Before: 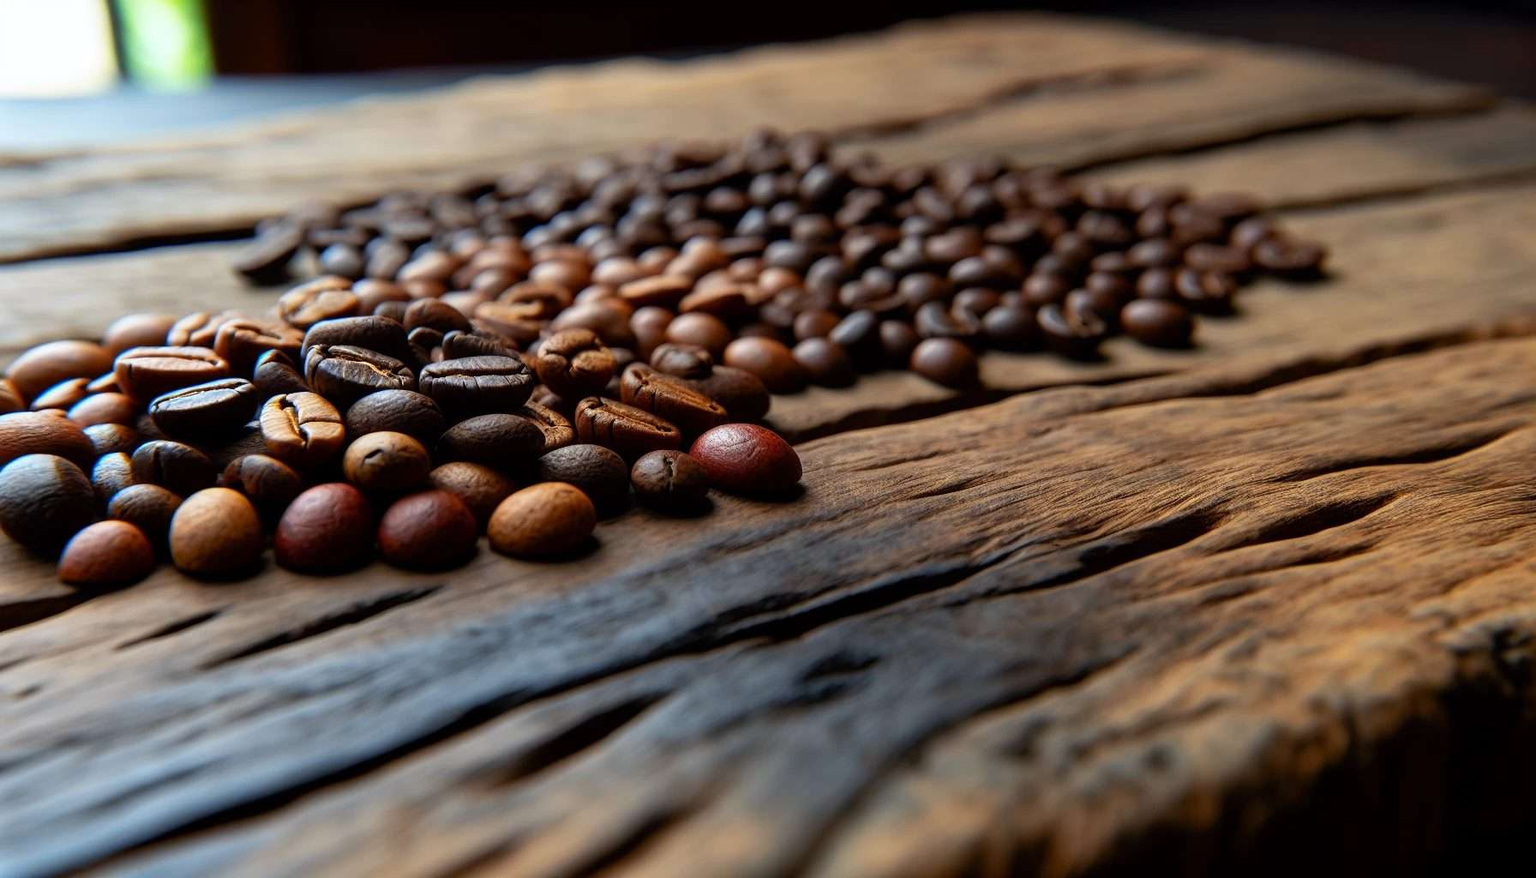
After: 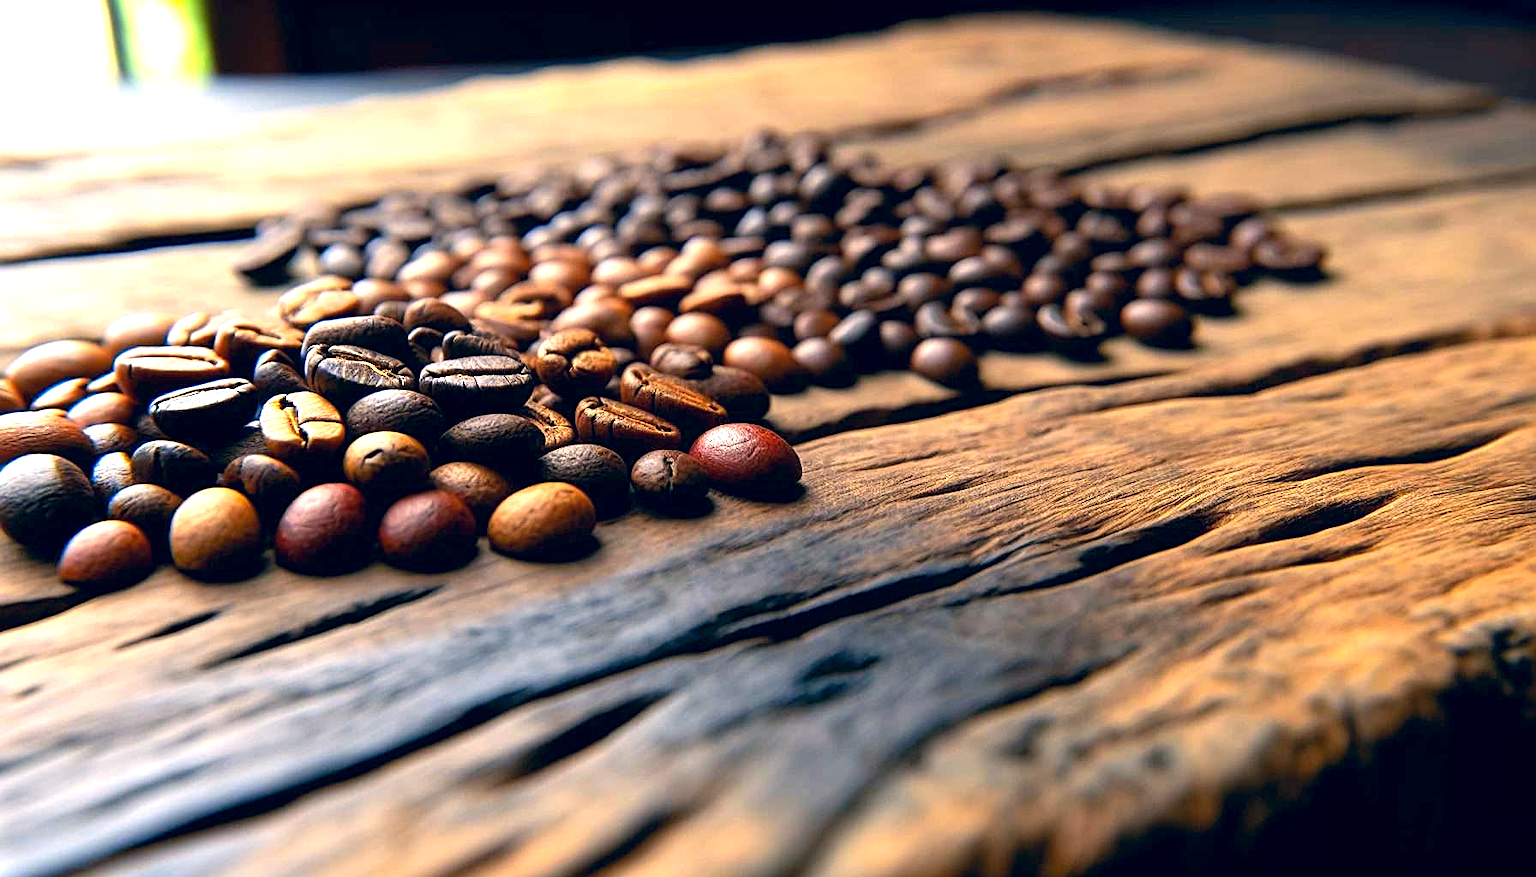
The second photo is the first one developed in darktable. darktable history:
sharpen: on, module defaults
contrast equalizer: y [[0.5, 0.486, 0.447, 0.446, 0.489, 0.5], [0.5 ×6], [0.5 ×6], [0 ×6], [0 ×6]], mix 0.307
exposure: black level correction 0.001, exposure 1.119 EV, compensate highlight preservation false
color correction: highlights a* 10.3, highlights b* 14.32, shadows a* -9.65, shadows b* -15
